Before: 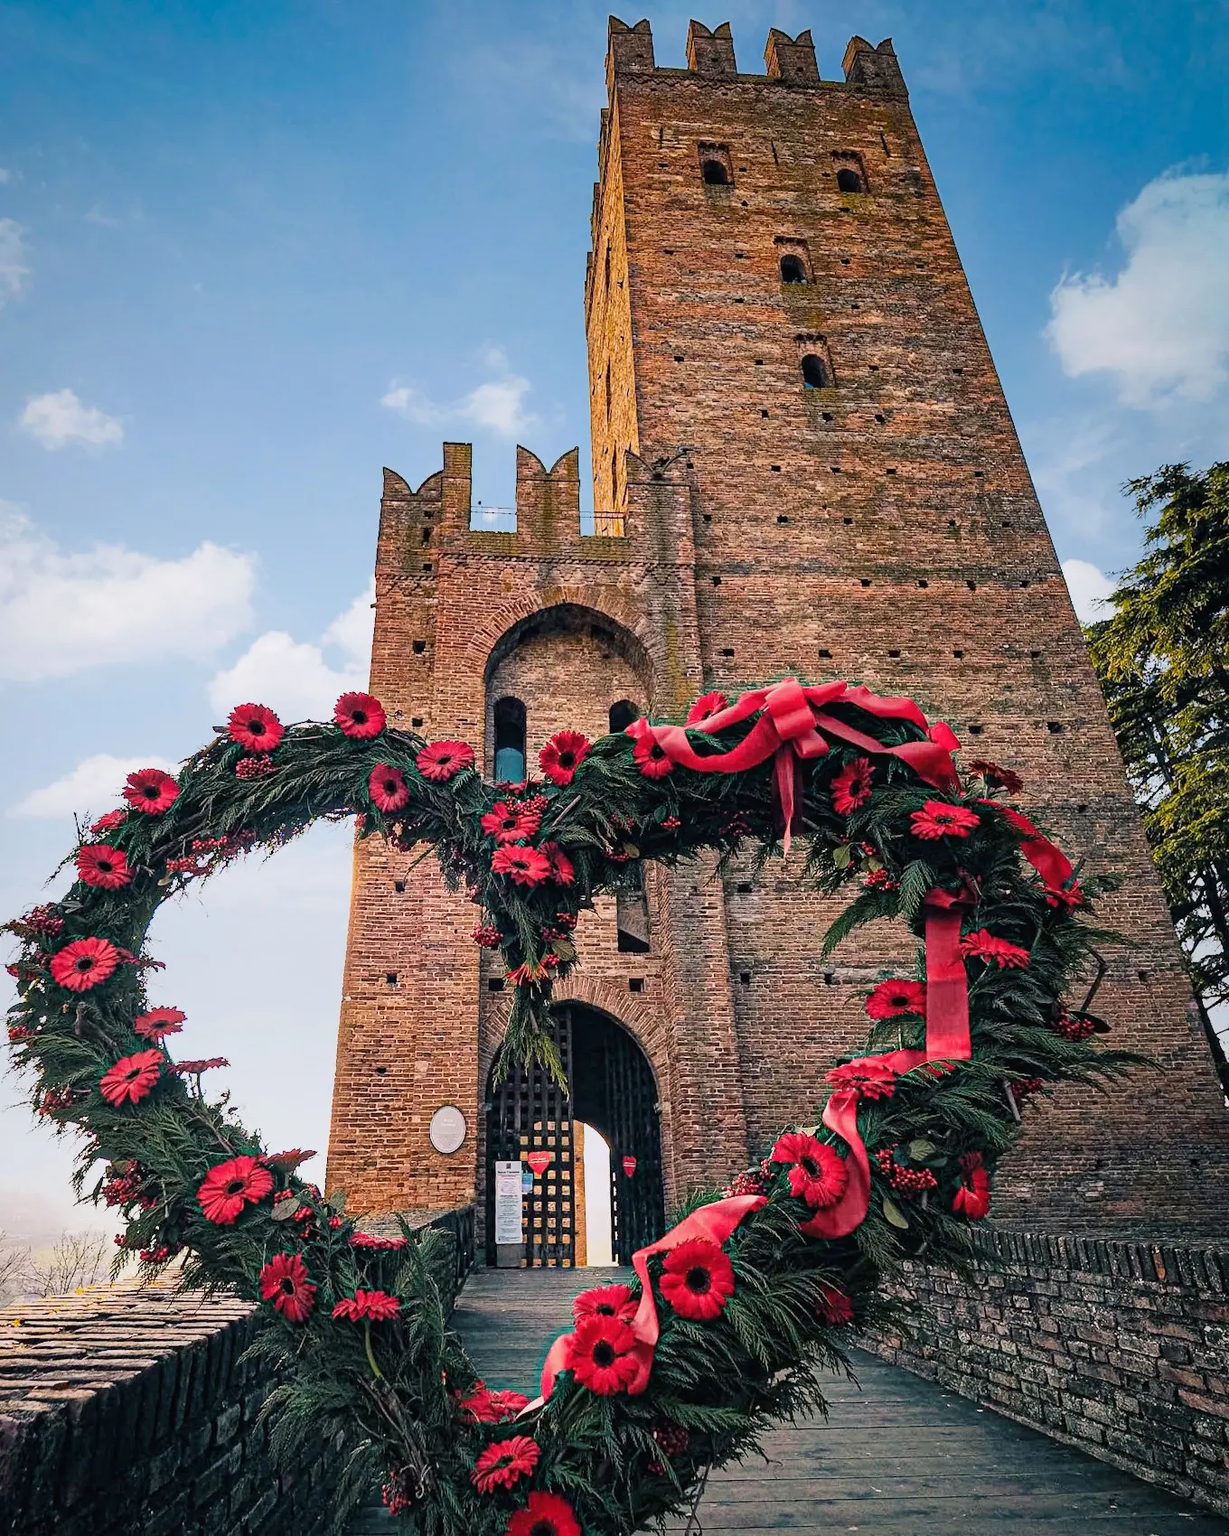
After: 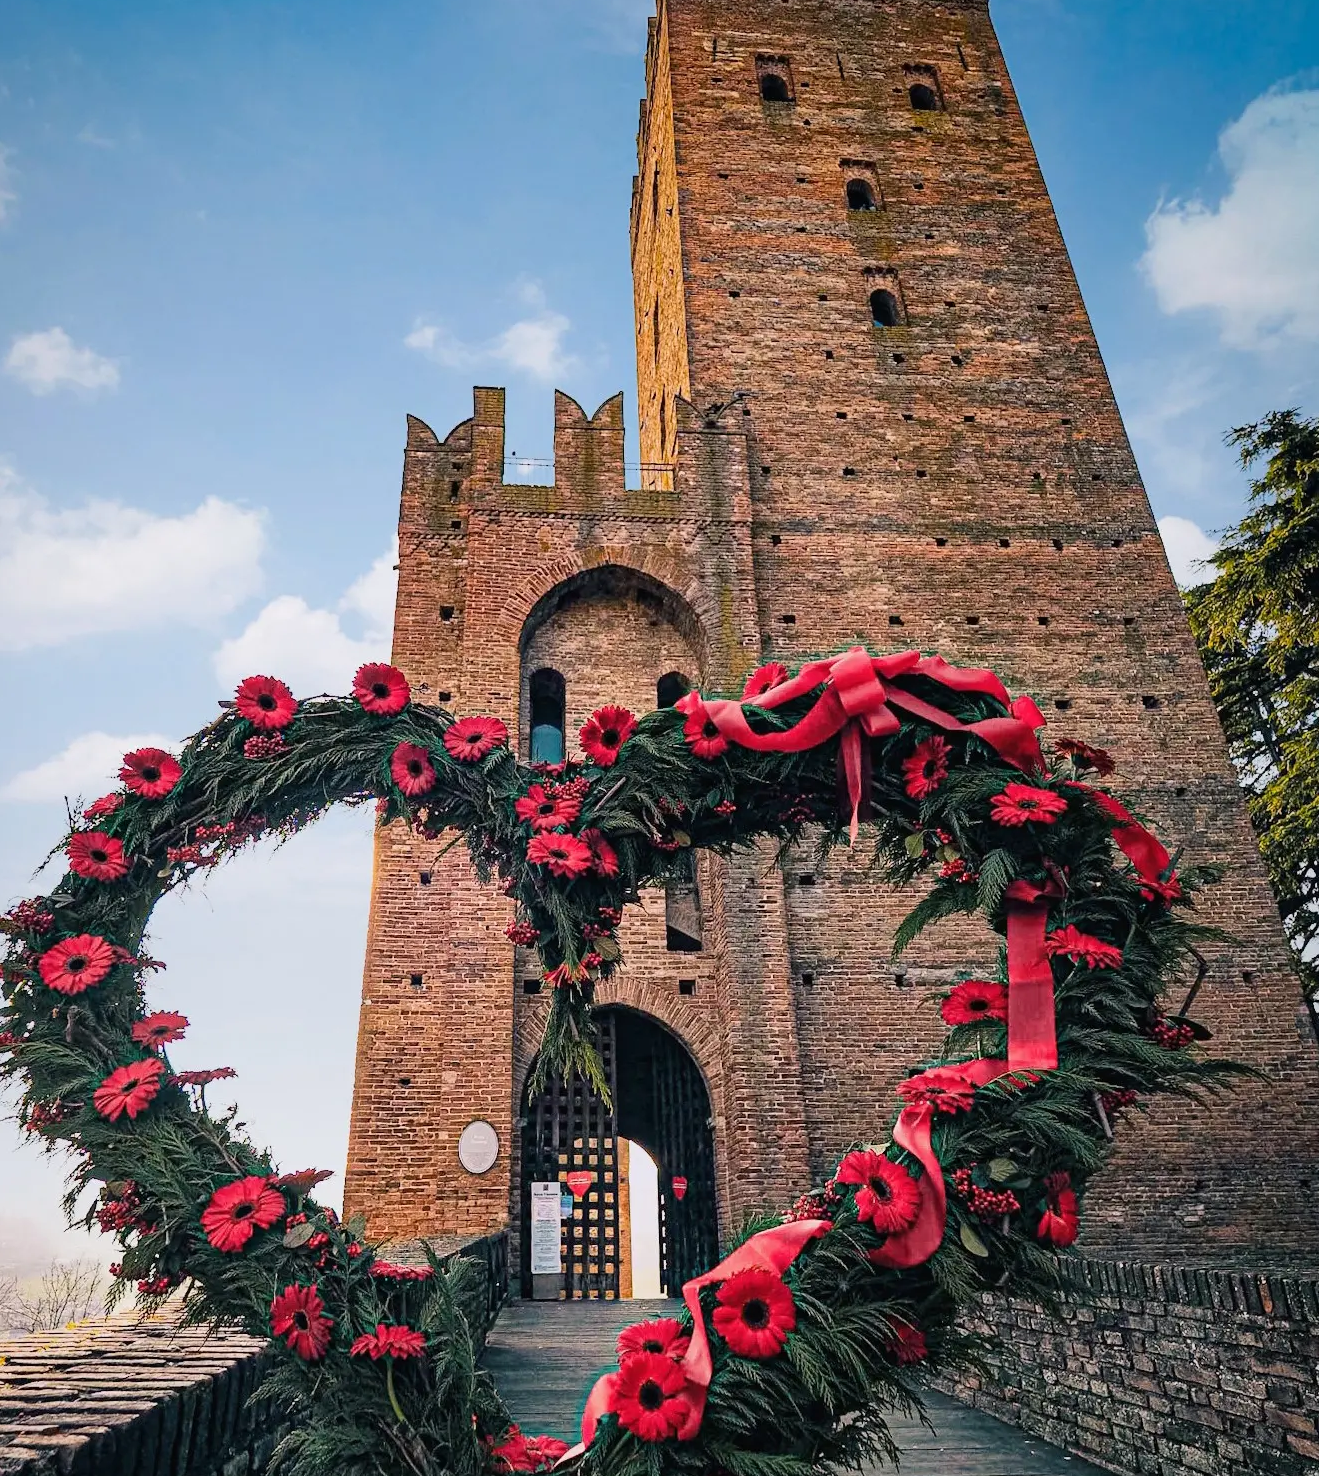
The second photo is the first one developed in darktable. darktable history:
crop: left 1.267%, top 6.096%, right 1.68%, bottom 7.067%
